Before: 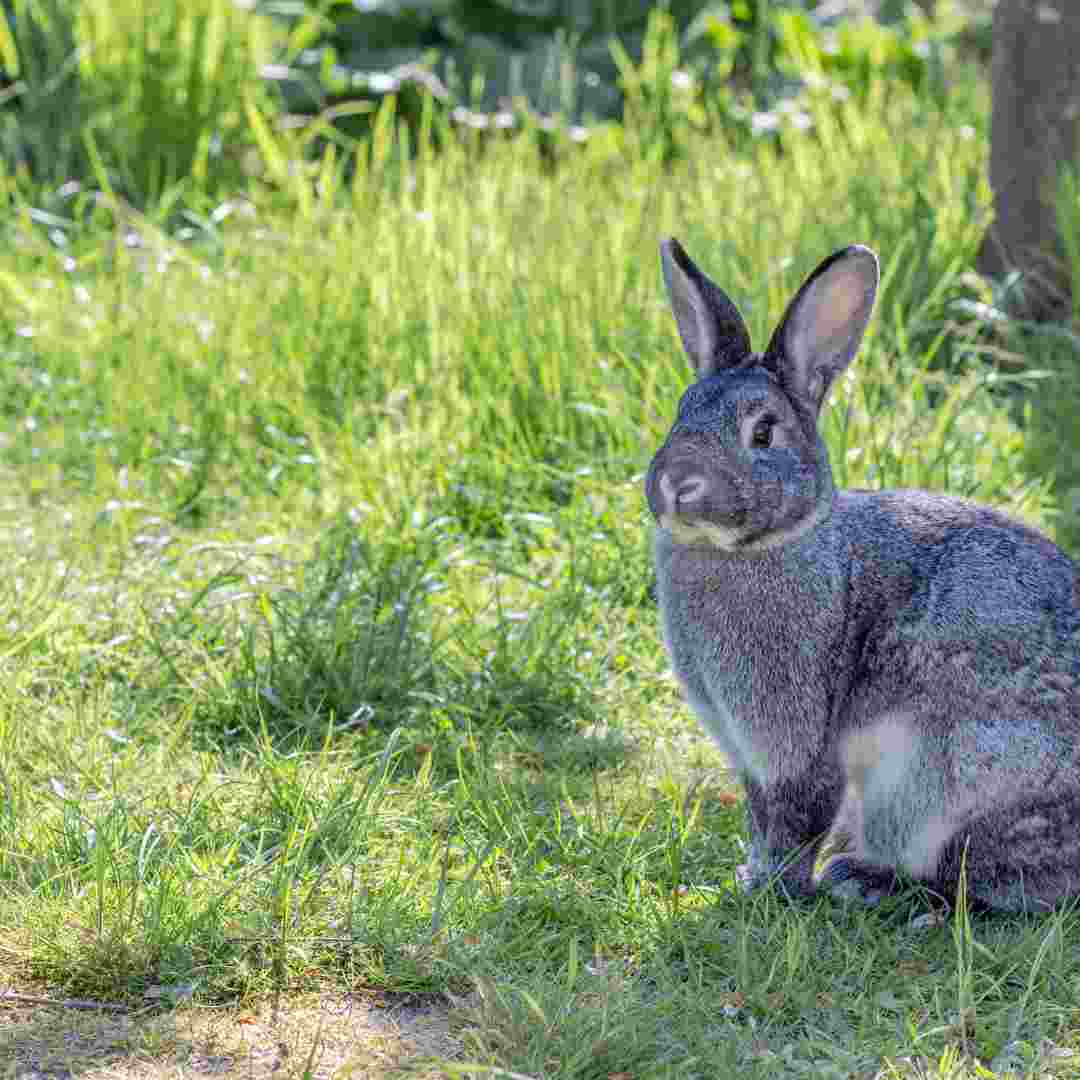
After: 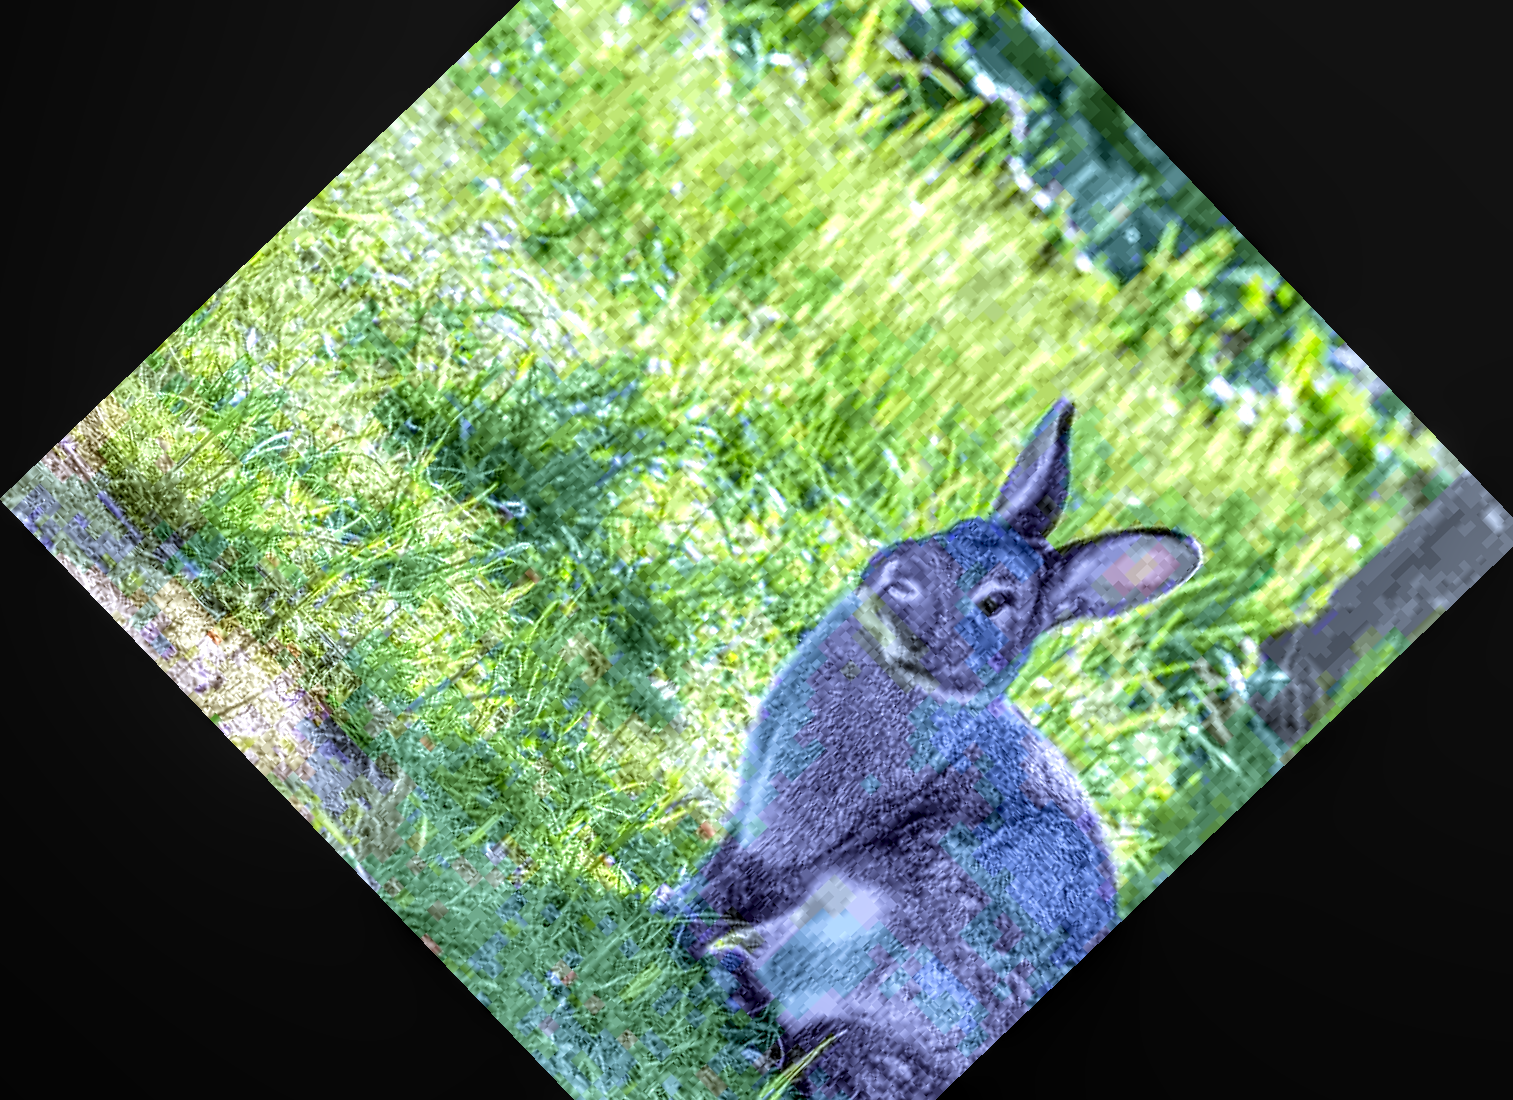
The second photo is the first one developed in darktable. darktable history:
crop and rotate: angle -46.26°, top 16.234%, right 0.912%, bottom 11.704%
exposure: exposure 0.6 EV, compensate highlight preservation false
local contrast: on, module defaults
white balance: red 0.926, green 1.003, blue 1.133
velvia: on, module defaults
